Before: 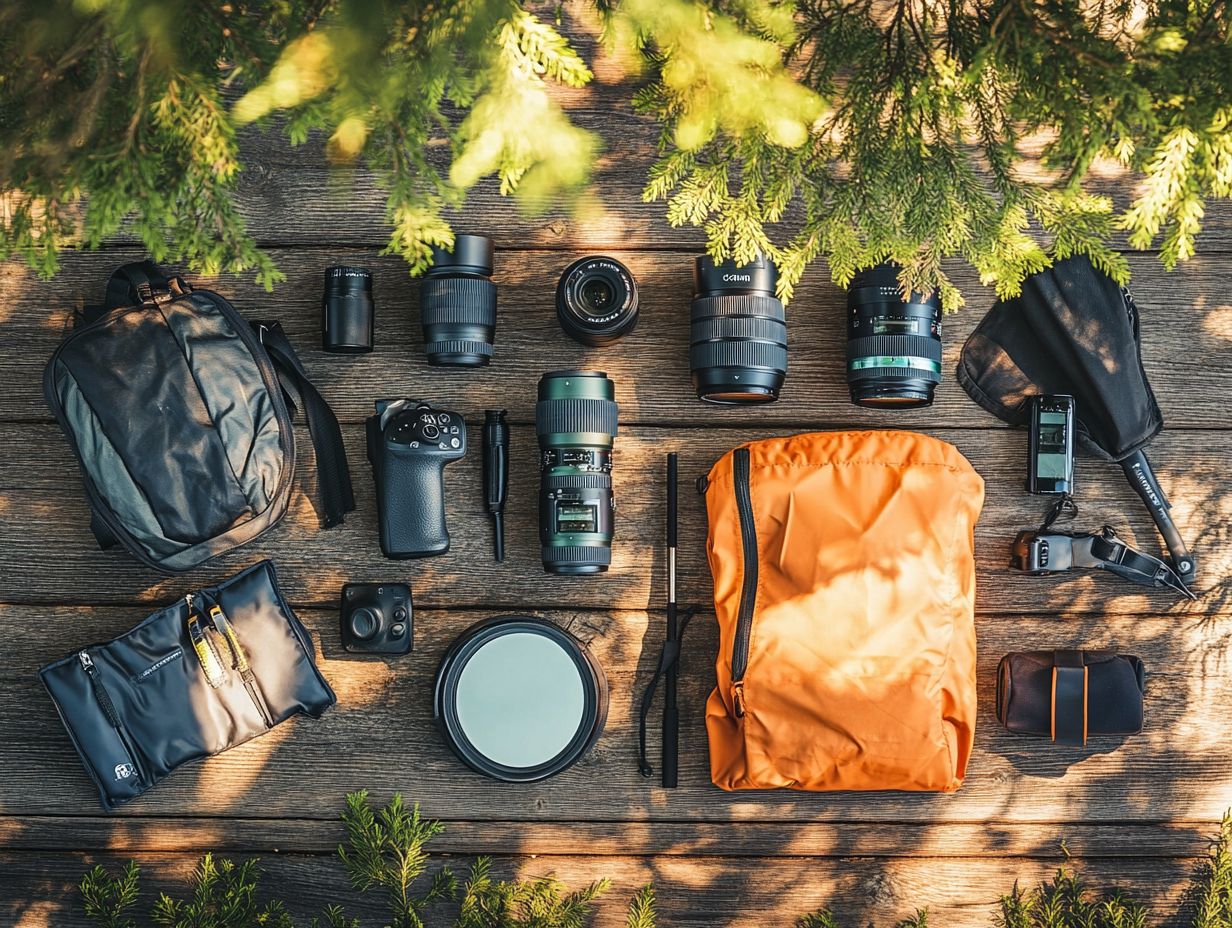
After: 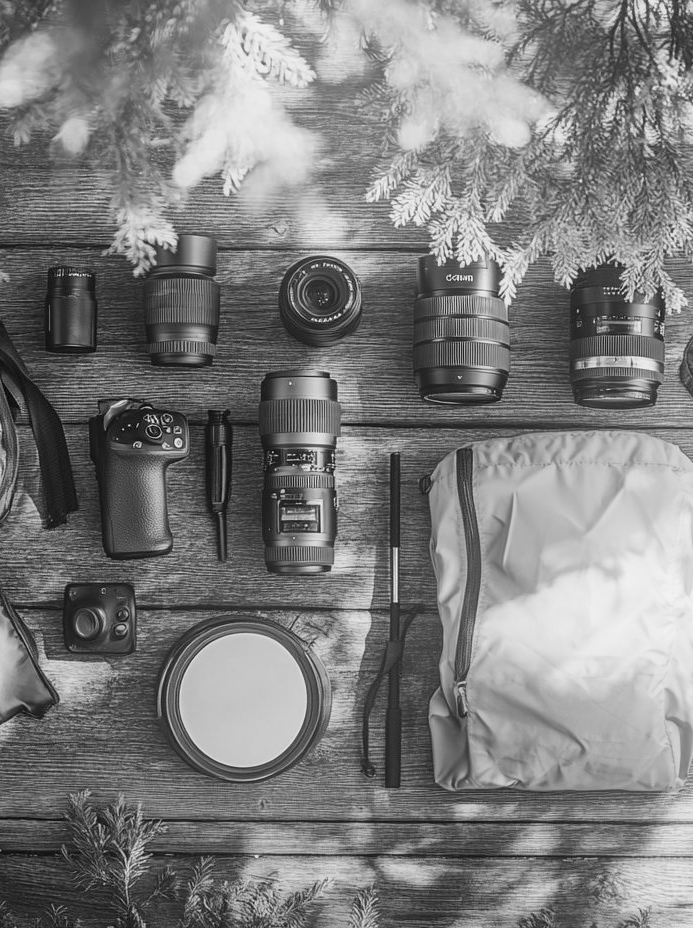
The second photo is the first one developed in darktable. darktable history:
monochrome: on, module defaults
crop and rotate: left 22.516%, right 21.234%
bloom: on, module defaults
color calibration: x 0.38, y 0.391, temperature 4086.74 K
color balance: input saturation 134.34%, contrast -10.04%, contrast fulcrum 19.67%, output saturation 133.51%
velvia: strength 15%
white balance: red 0.976, blue 1.04
